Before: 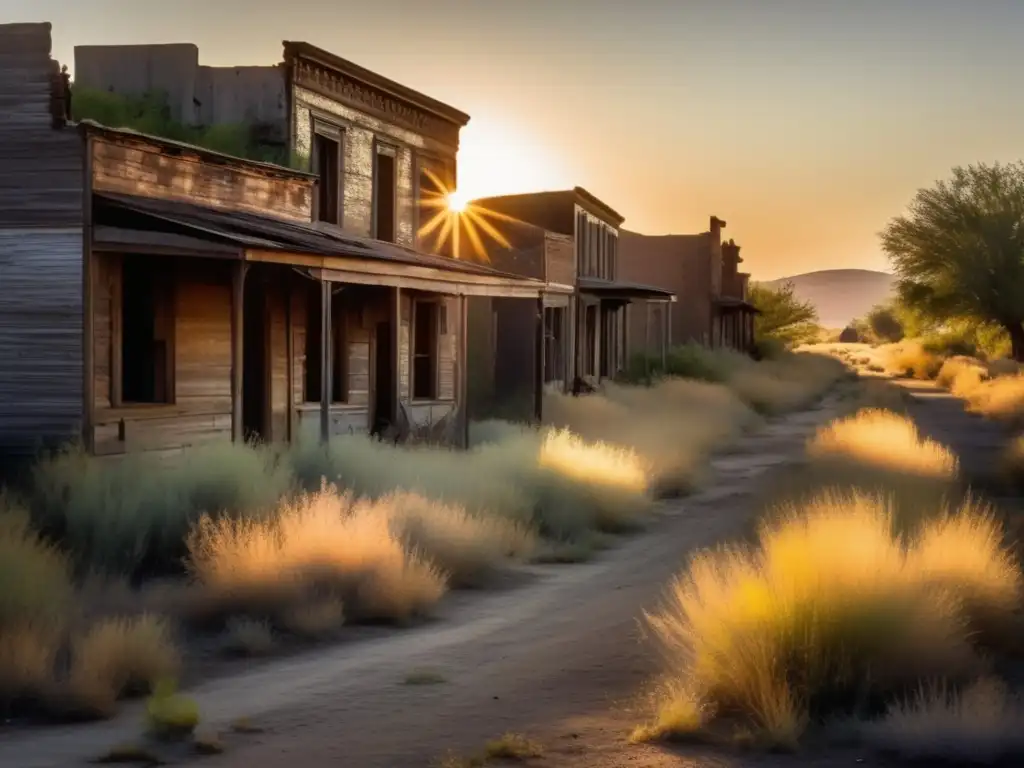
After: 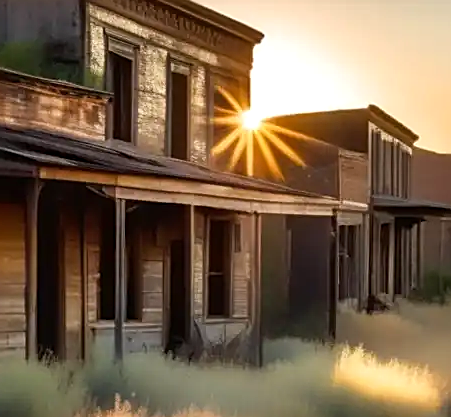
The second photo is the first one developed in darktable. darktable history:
exposure: exposure 0.208 EV, compensate highlight preservation false
crop: left 20.178%, top 10.79%, right 35.777%, bottom 34.824%
color balance rgb: shadows fall-off 102.831%, linear chroma grading › global chroma 8.682%, perceptual saturation grading › global saturation -2.204%, perceptual saturation grading › highlights -8.239%, perceptual saturation grading › mid-tones 7.538%, perceptual saturation grading › shadows 3.521%, mask middle-gray fulcrum 21.88%
sharpen: on, module defaults
